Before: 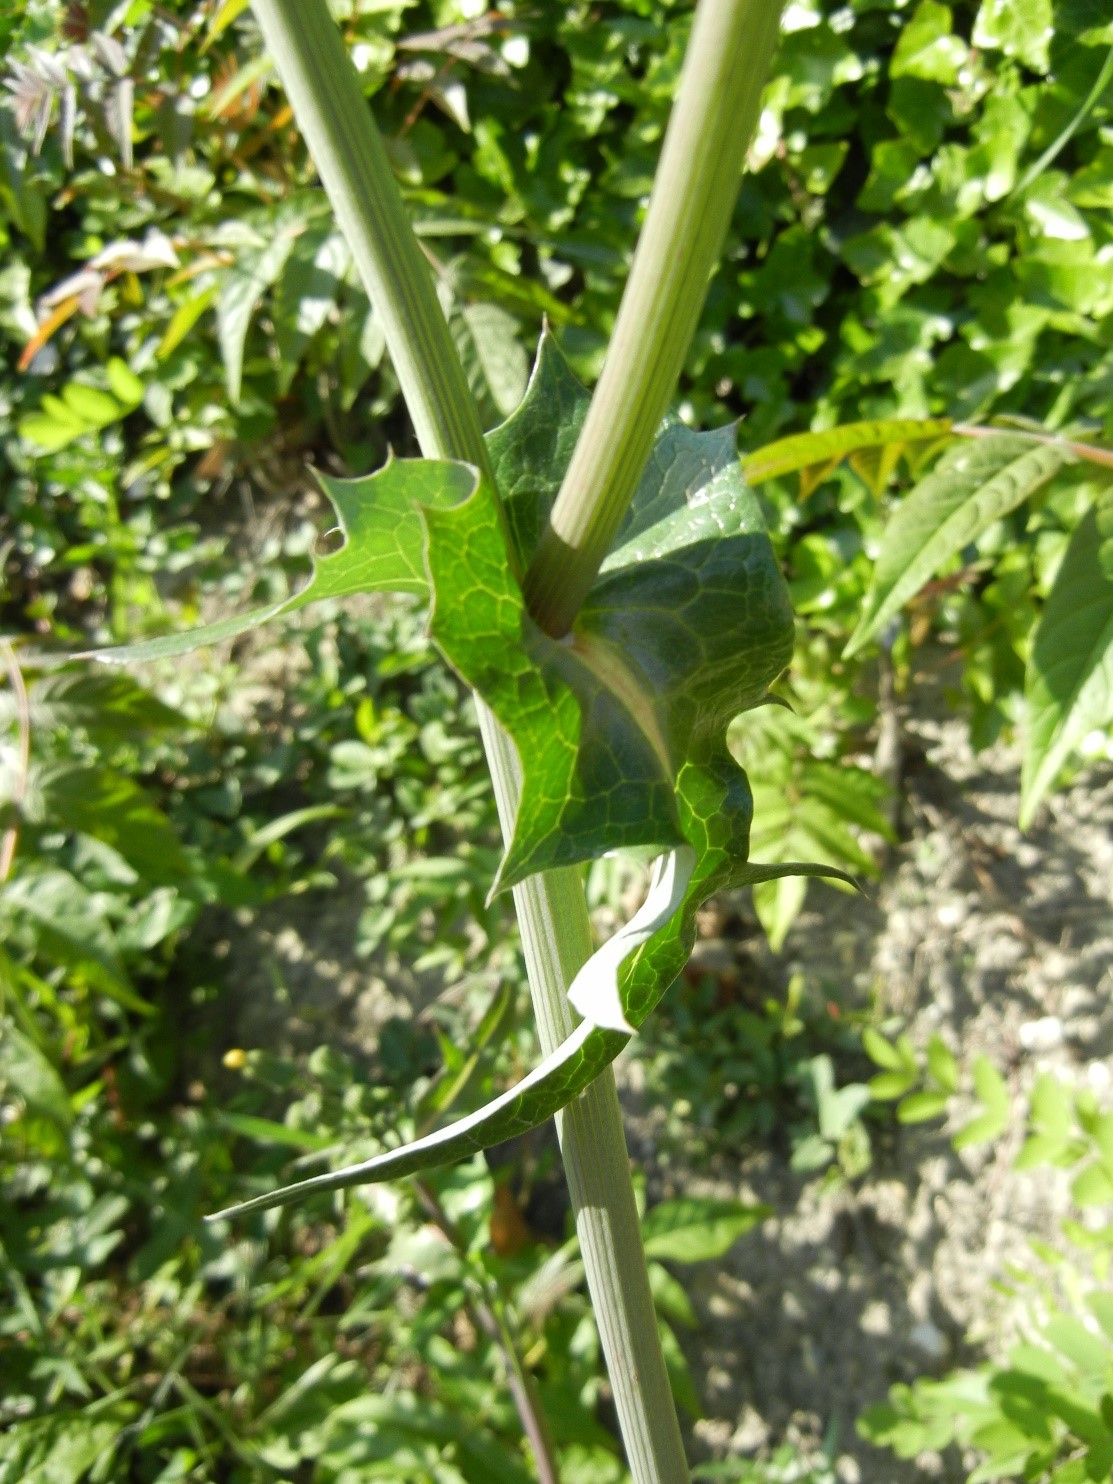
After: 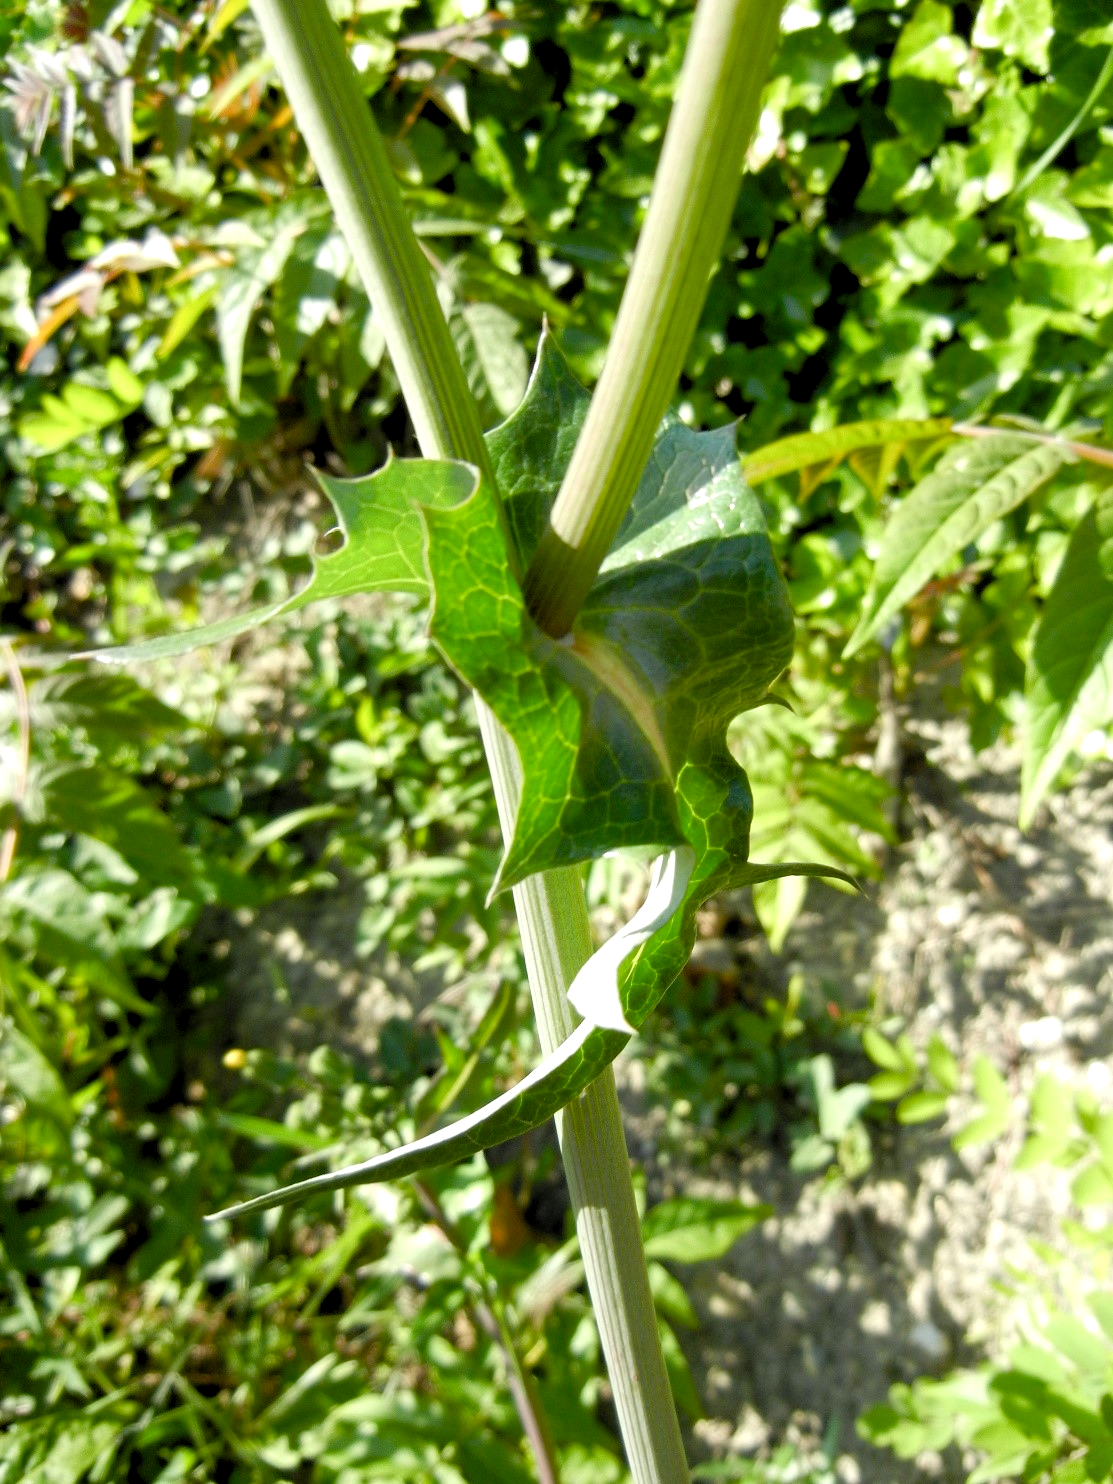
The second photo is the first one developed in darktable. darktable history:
color balance rgb: perceptual saturation grading › global saturation 20%, perceptual saturation grading › highlights -25%, perceptual saturation grading › shadows 25%
rgb levels: levels [[0.01, 0.419, 0.839], [0, 0.5, 1], [0, 0.5, 1]]
